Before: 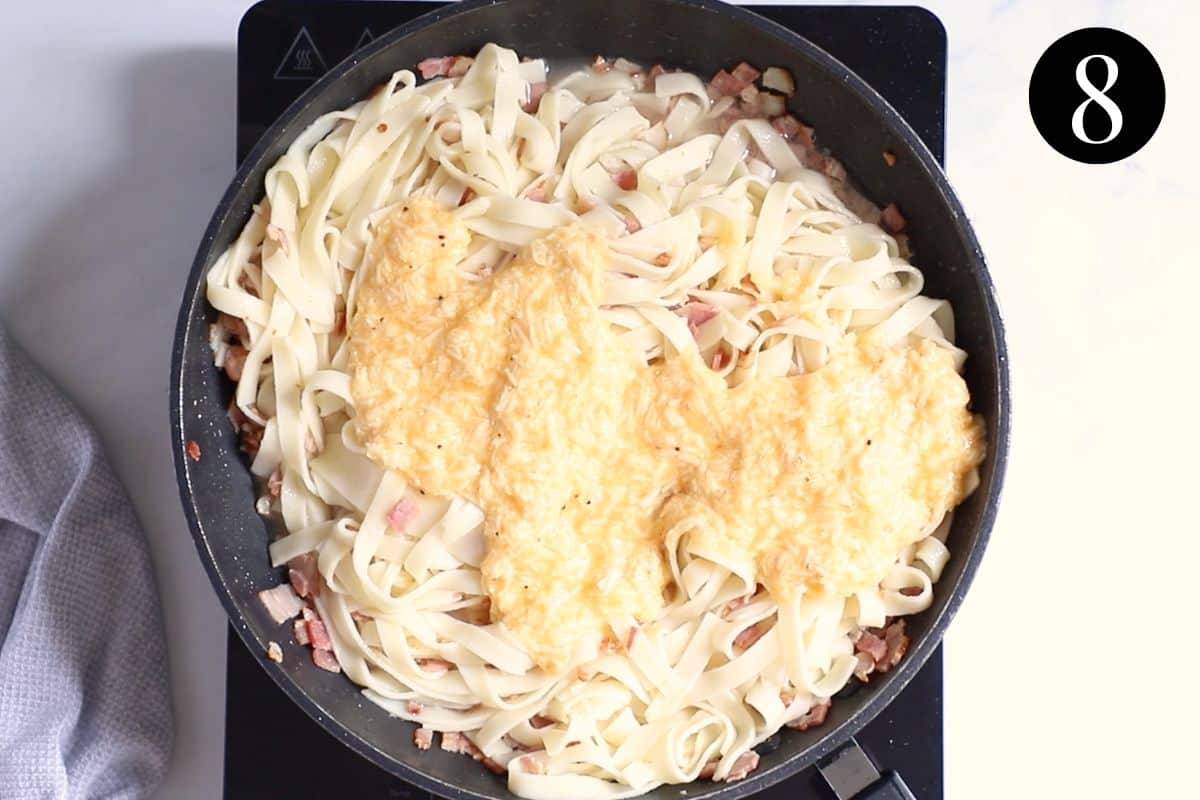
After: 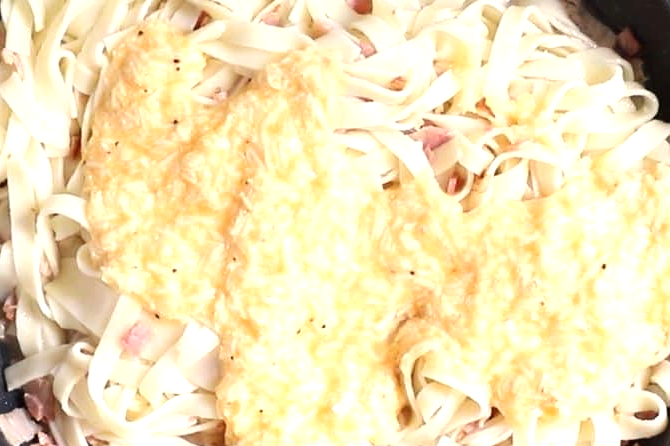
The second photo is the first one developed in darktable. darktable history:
crop and rotate: left 22.13%, top 22.054%, right 22.026%, bottom 22.102%
tone equalizer: -8 EV -0.417 EV, -7 EV -0.389 EV, -6 EV -0.333 EV, -5 EV -0.222 EV, -3 EV 0.222 EV, -2 EV 0.333 EV, -1 EV 0.389 EV, +0 EV 0.417 EV, edges refinement/feathering 500, mask exposure compensation -1.57 EV, preserve details no
